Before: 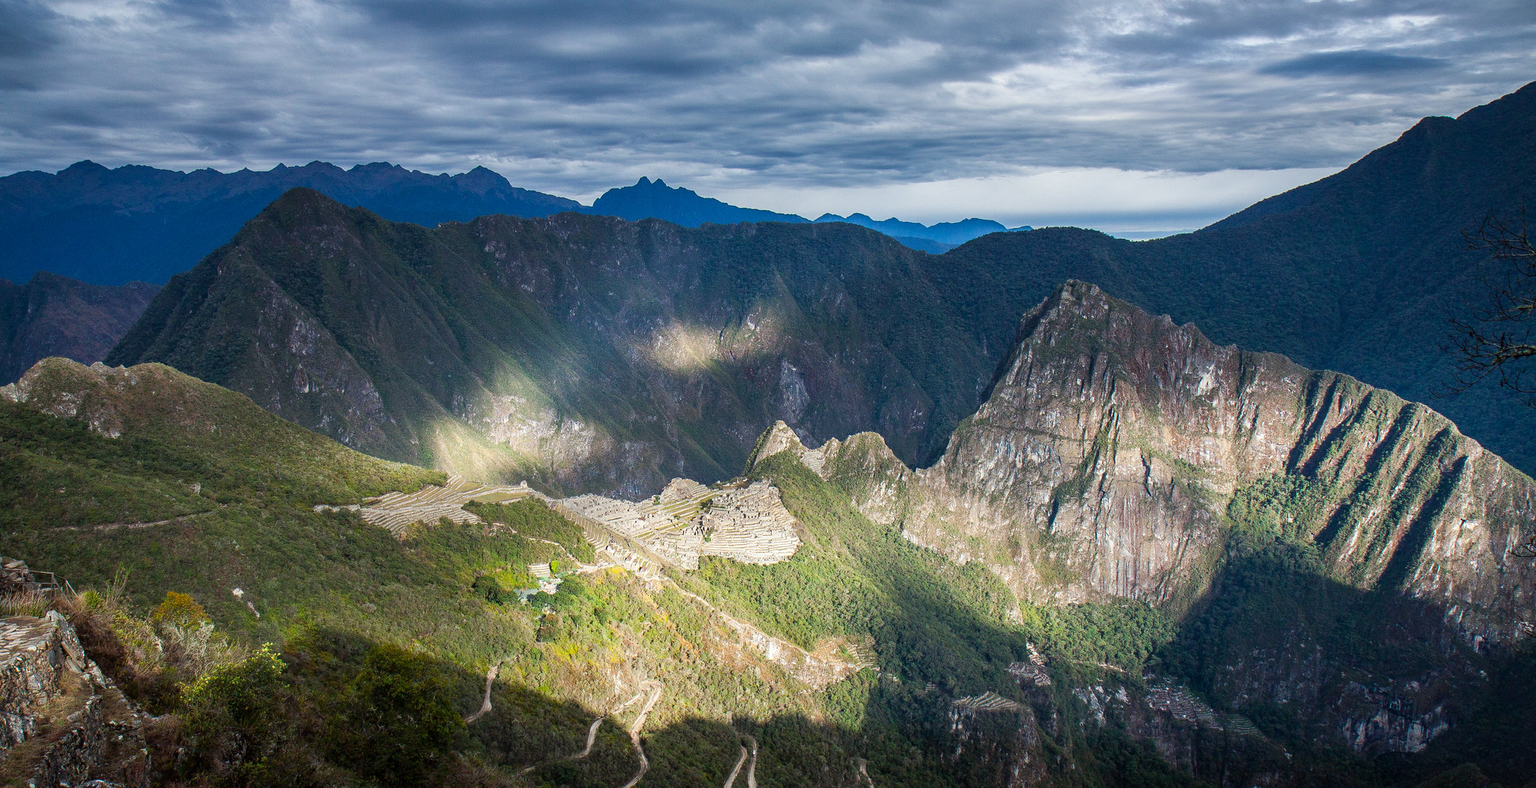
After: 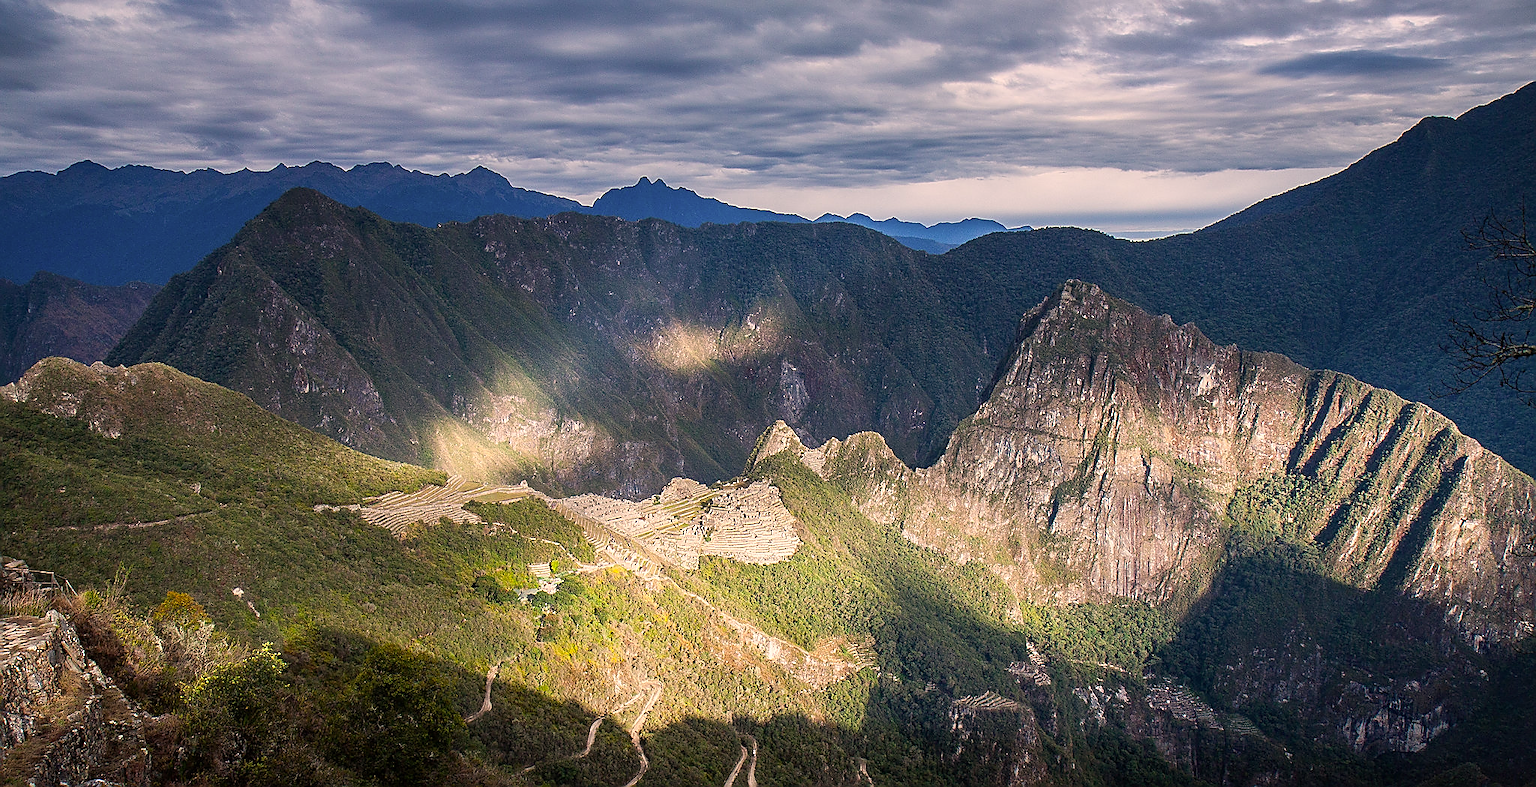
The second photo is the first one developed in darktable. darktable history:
sharpen: radius 1.391, amount 1.257, threshold 0.778
base curve: preserve colors none
color correction: highlights a* 11.42, highlights b* 11.99
